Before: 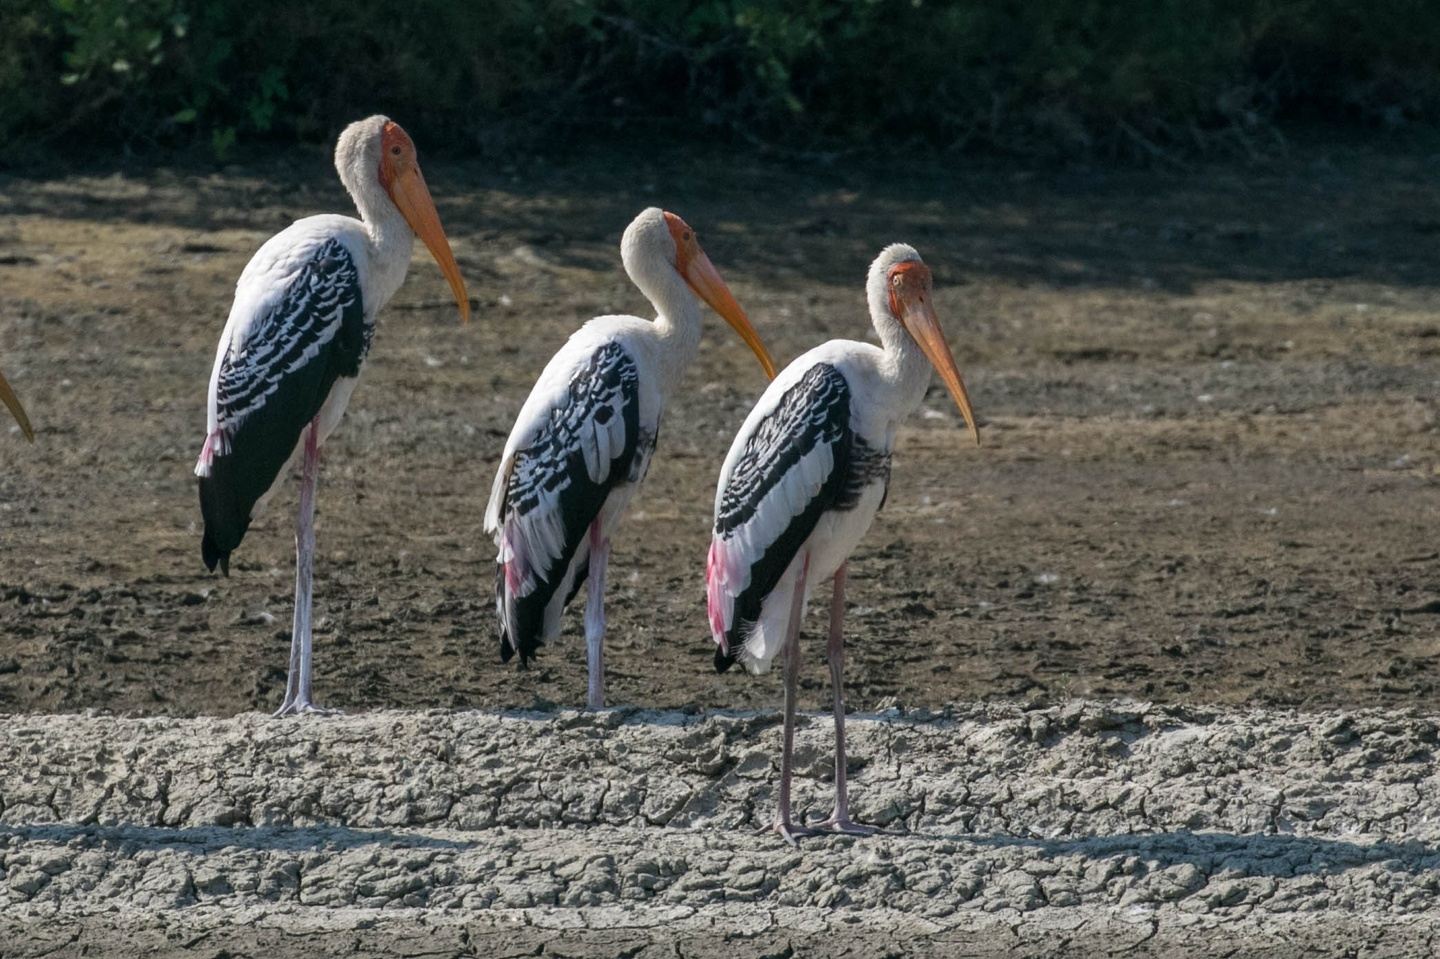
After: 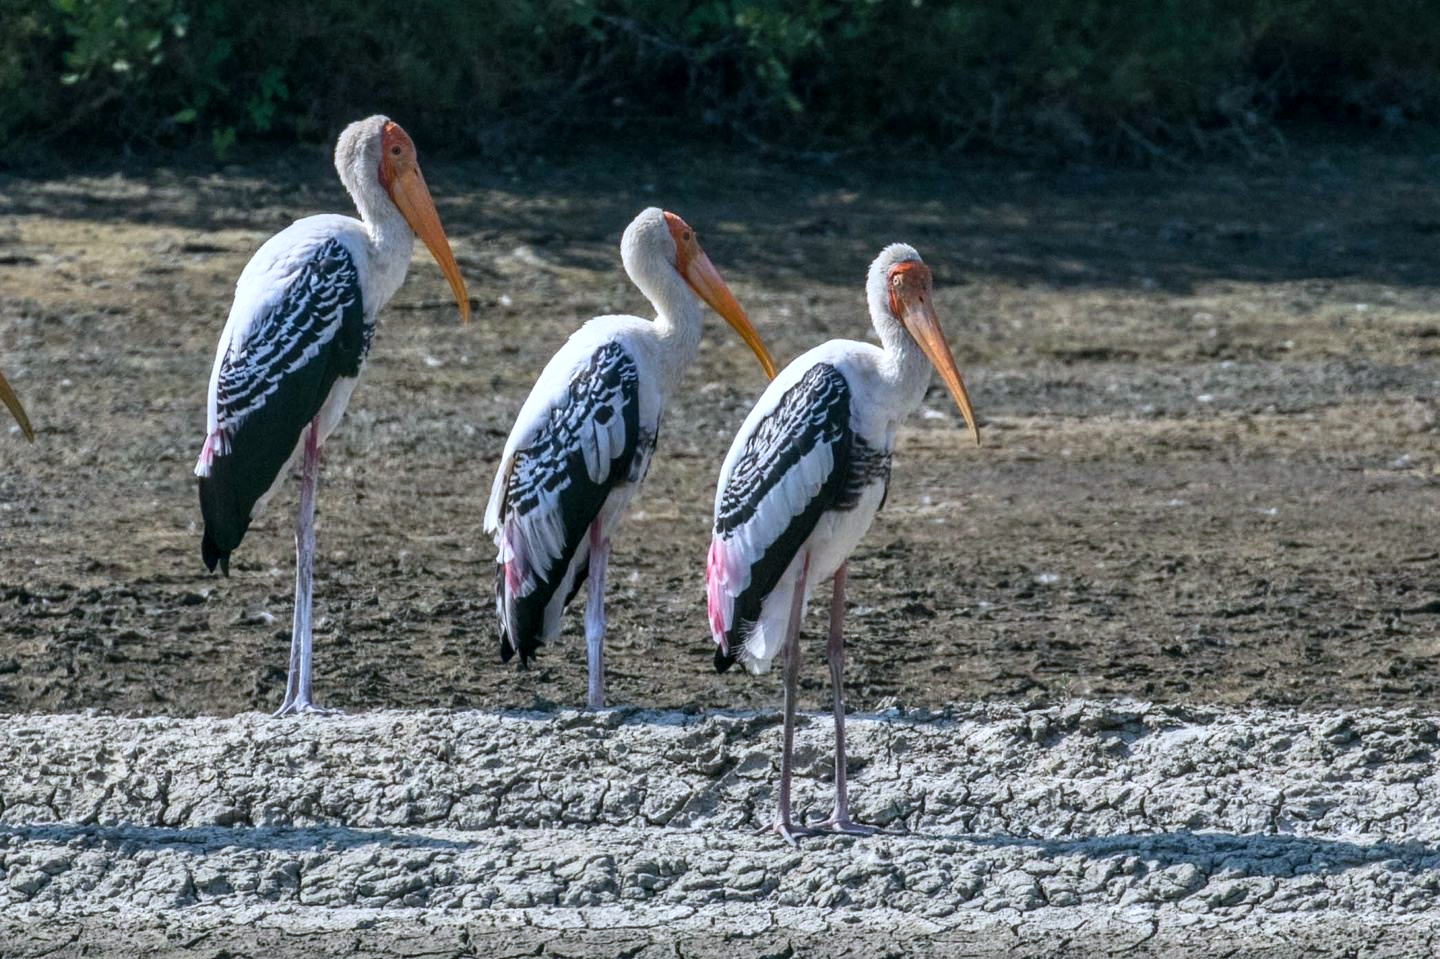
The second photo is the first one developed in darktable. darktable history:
contrast brightness saturation: contrast 0.2, brightness 0.16, saturation 0.22
local contrast: on, module defaults
white balance: red 0.954, blue 1.079
